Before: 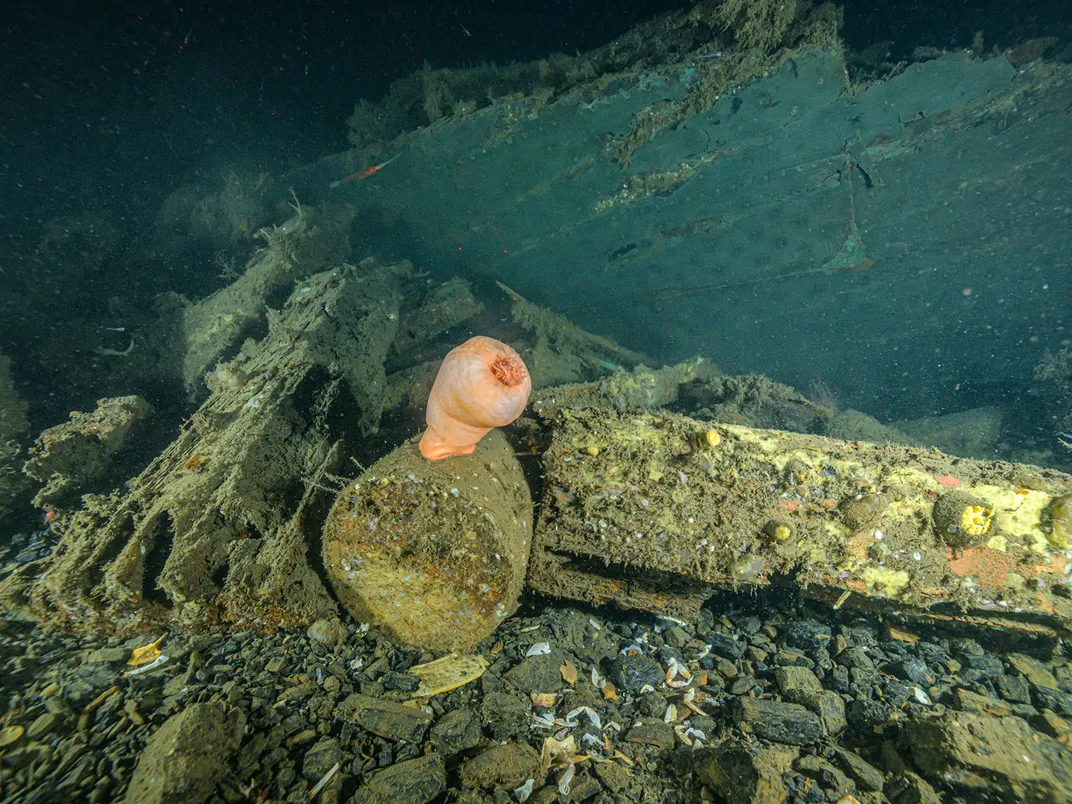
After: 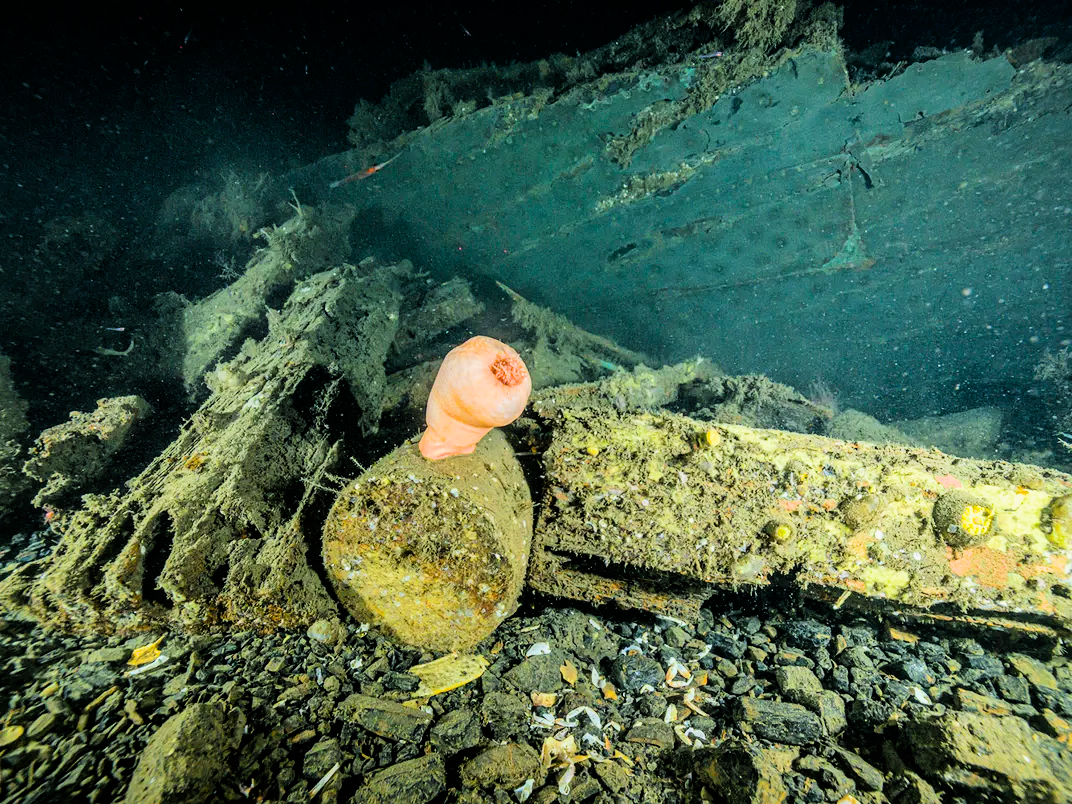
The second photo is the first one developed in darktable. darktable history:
color balance rgb: perceptual saturation grading › global saturation 20%
filmic rgb: black relative exposure -5 EV, hardness 2.88, contrast 1.5, highlights saturation mix -10%
exposure: black level correction 0, exposure 0.7 EV, compensate highlight preservation false
